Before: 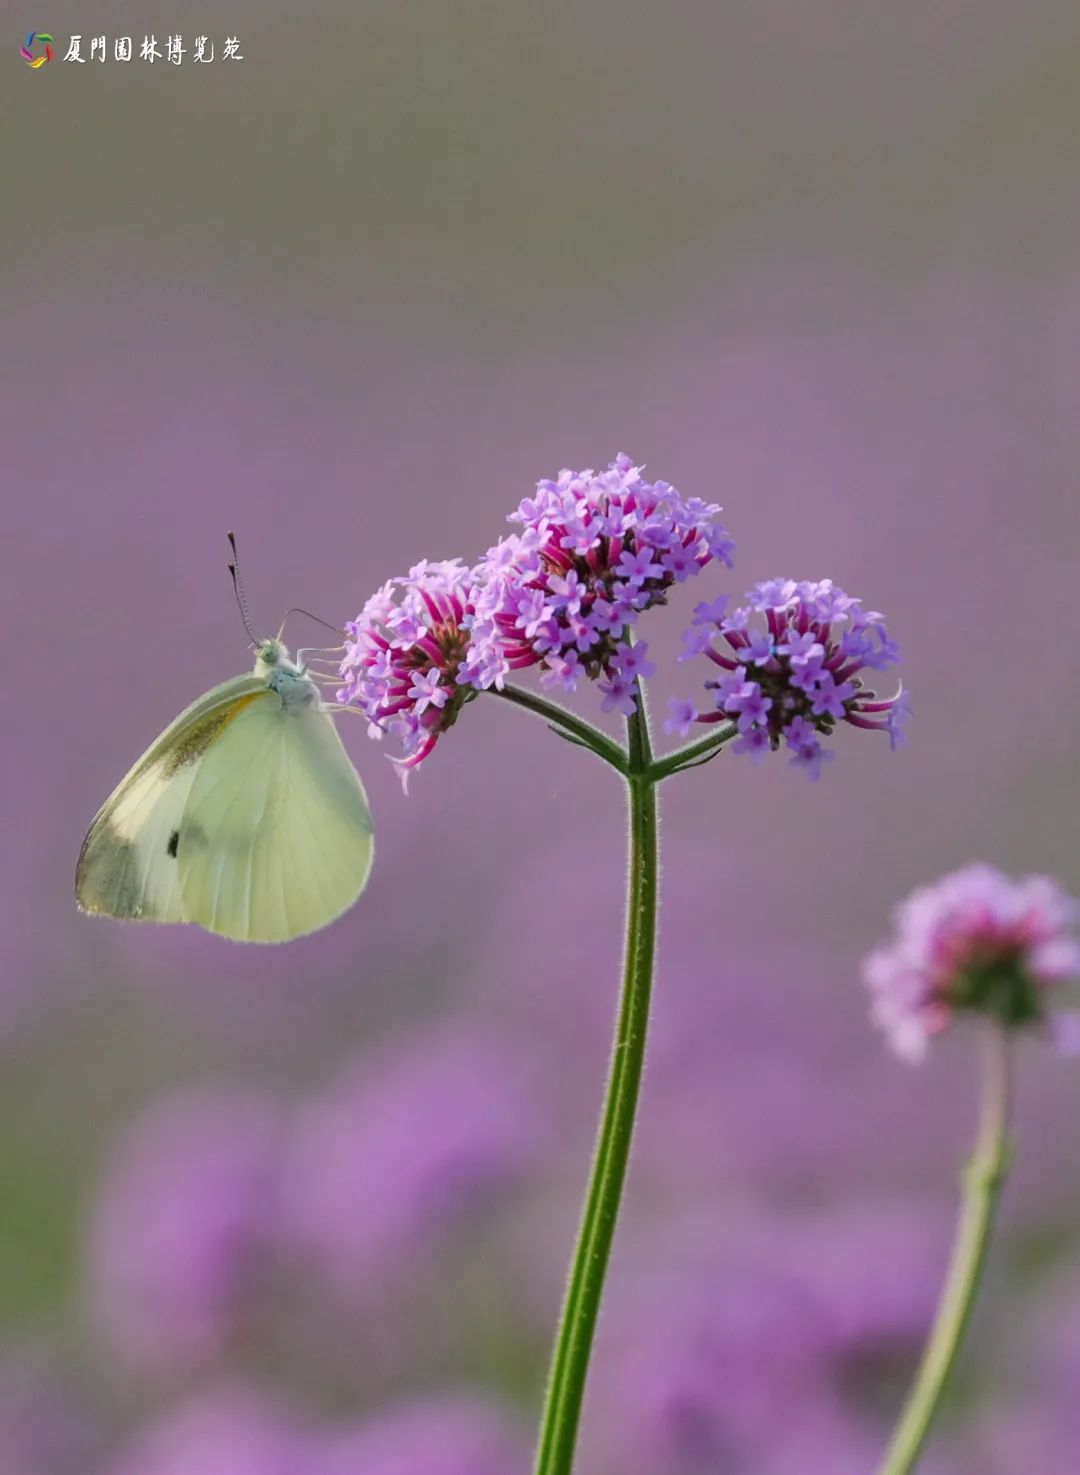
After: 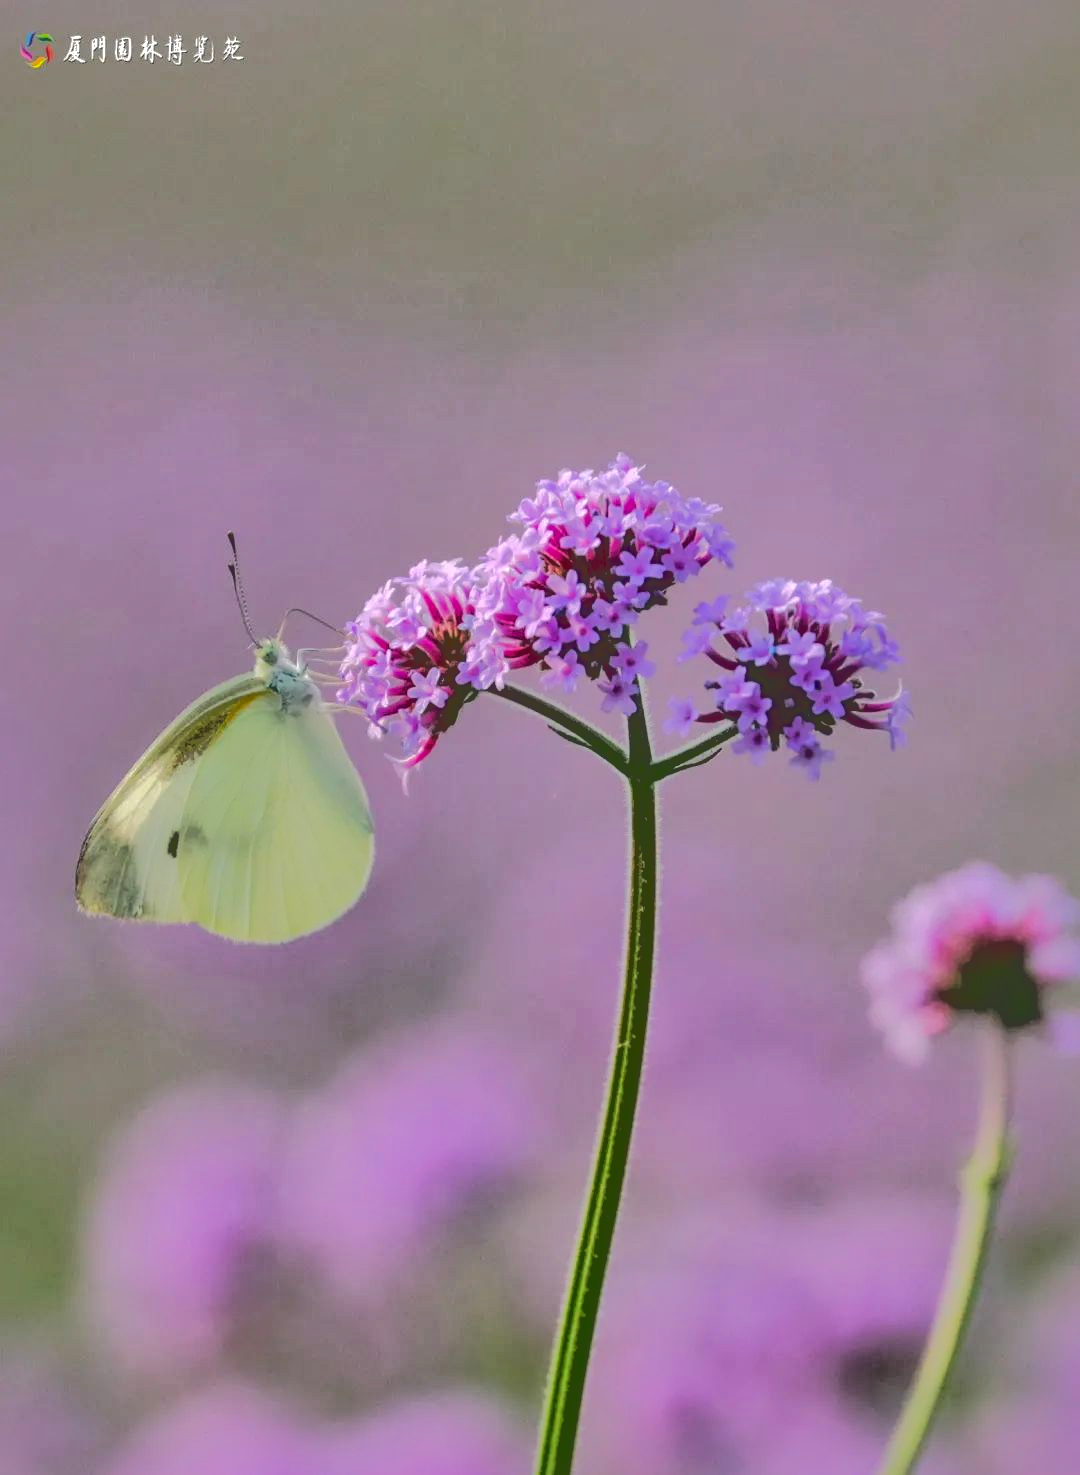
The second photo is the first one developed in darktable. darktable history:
base curve: curves: ch0 [(0.065, 0.026) (0.236, 0.358) (0.53, 0.546) (0.777, 0.841) (0.924, 0.992)], preserve colors average RGB
local contrast: detail 110%
levels: levels [0, 0.48, 0.961]
shadows and highlights: shadows 38.43, highlights -74.54
